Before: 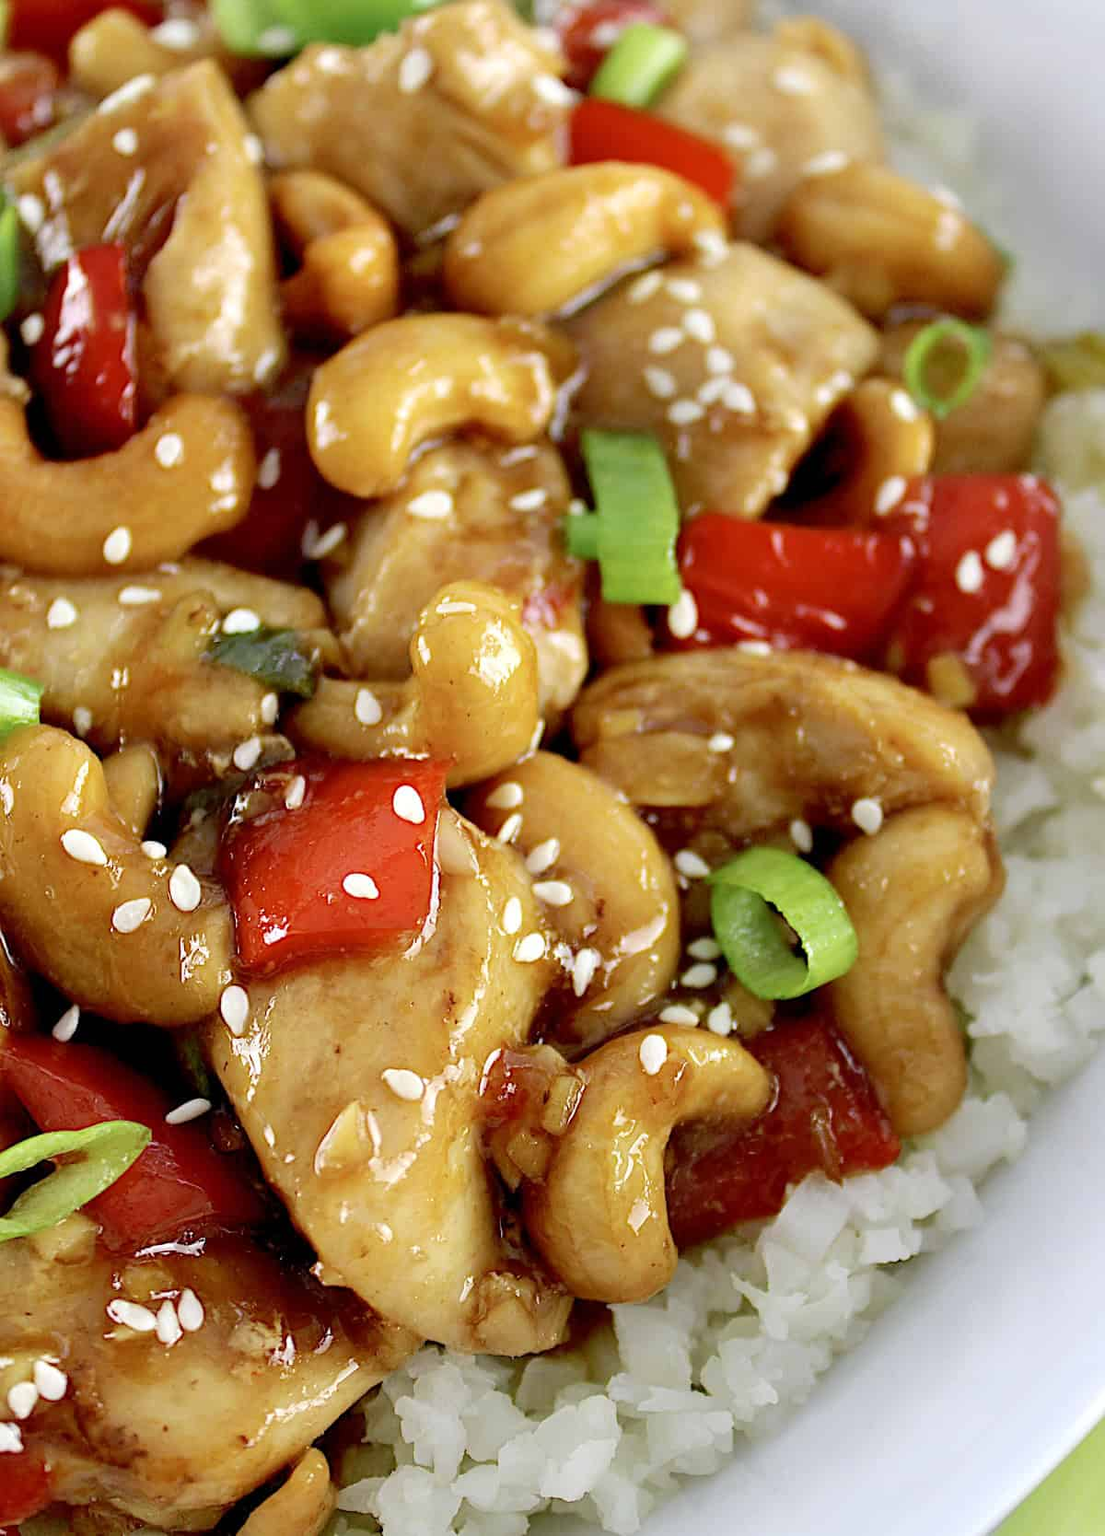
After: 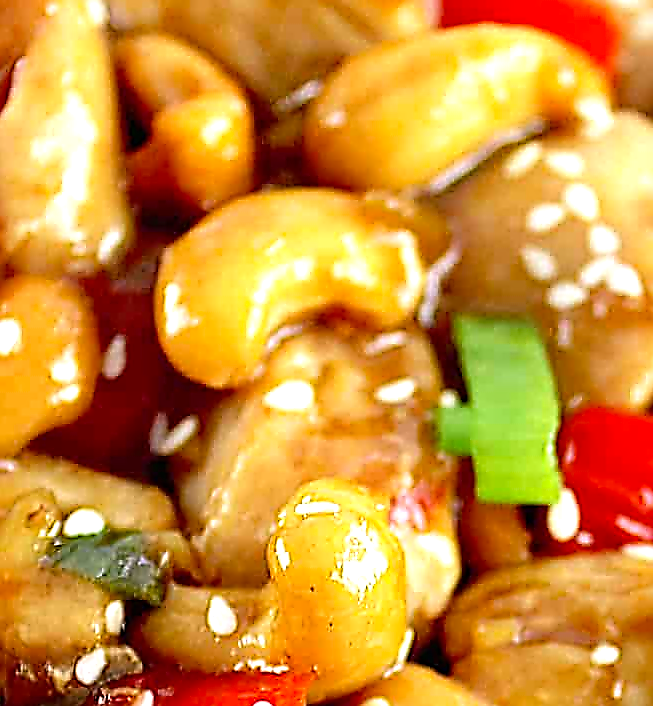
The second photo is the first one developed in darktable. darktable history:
exposure: black level correction 0, exposure 0.699 EV, compensate highlight preservation false
crop: left 14.892%, top 9.16%, right 30.632%, bottom 48.464%
sharpen: amount 0.892
contrast equalizer: octaves 7, y [[0.5, 0.5, 0.5, 0.515, 0.749, 0.84], [0.5 ×6], [0.5 ×6], [0, 0, 0, 0.001, 0.067, 0.262], [0 ×6]]
